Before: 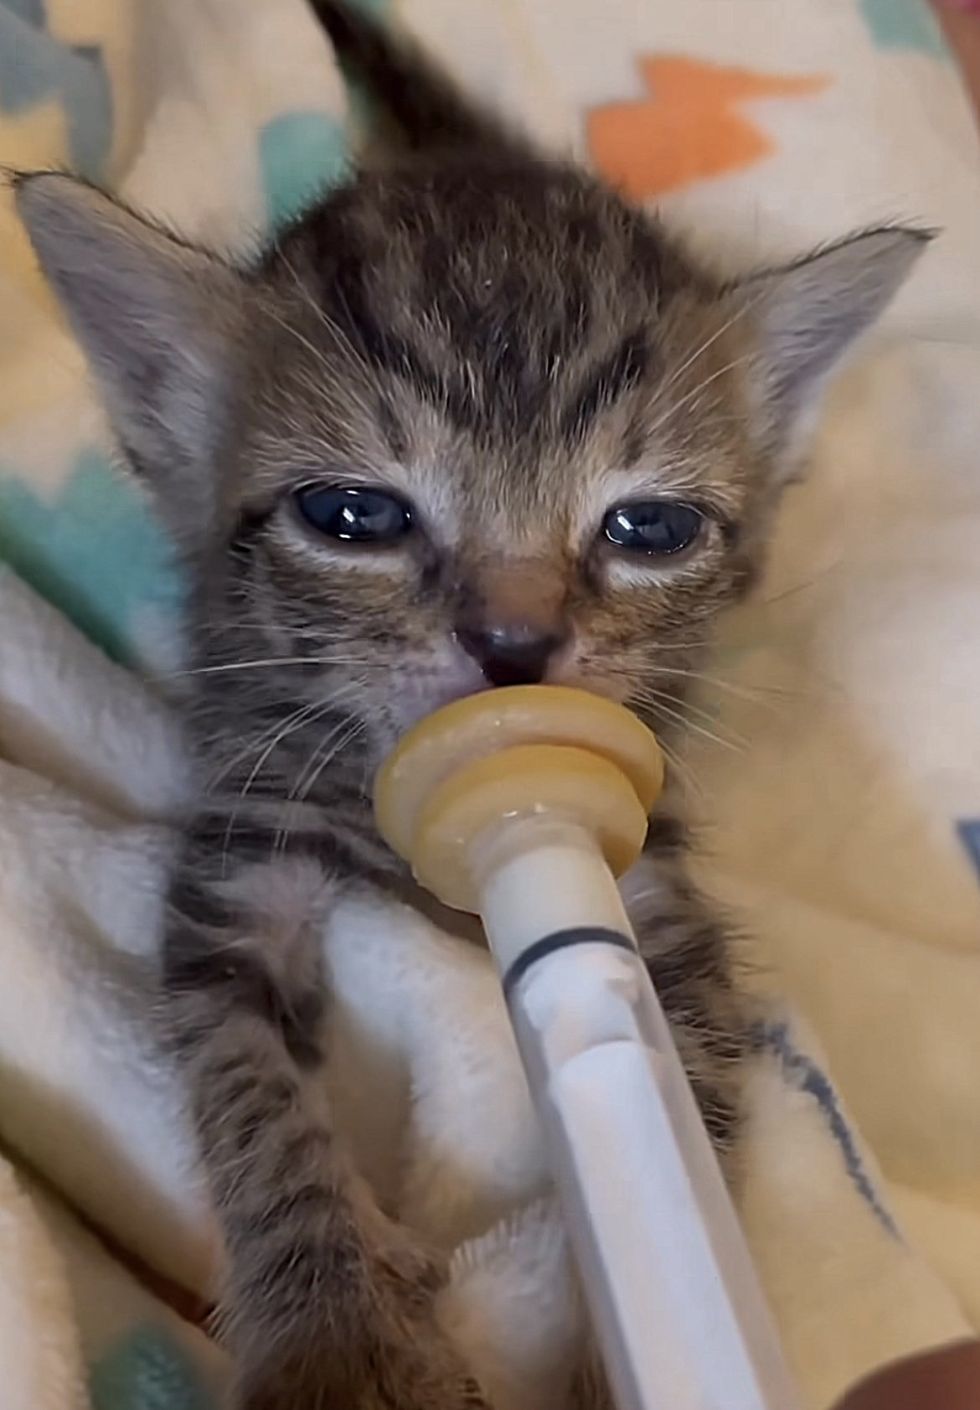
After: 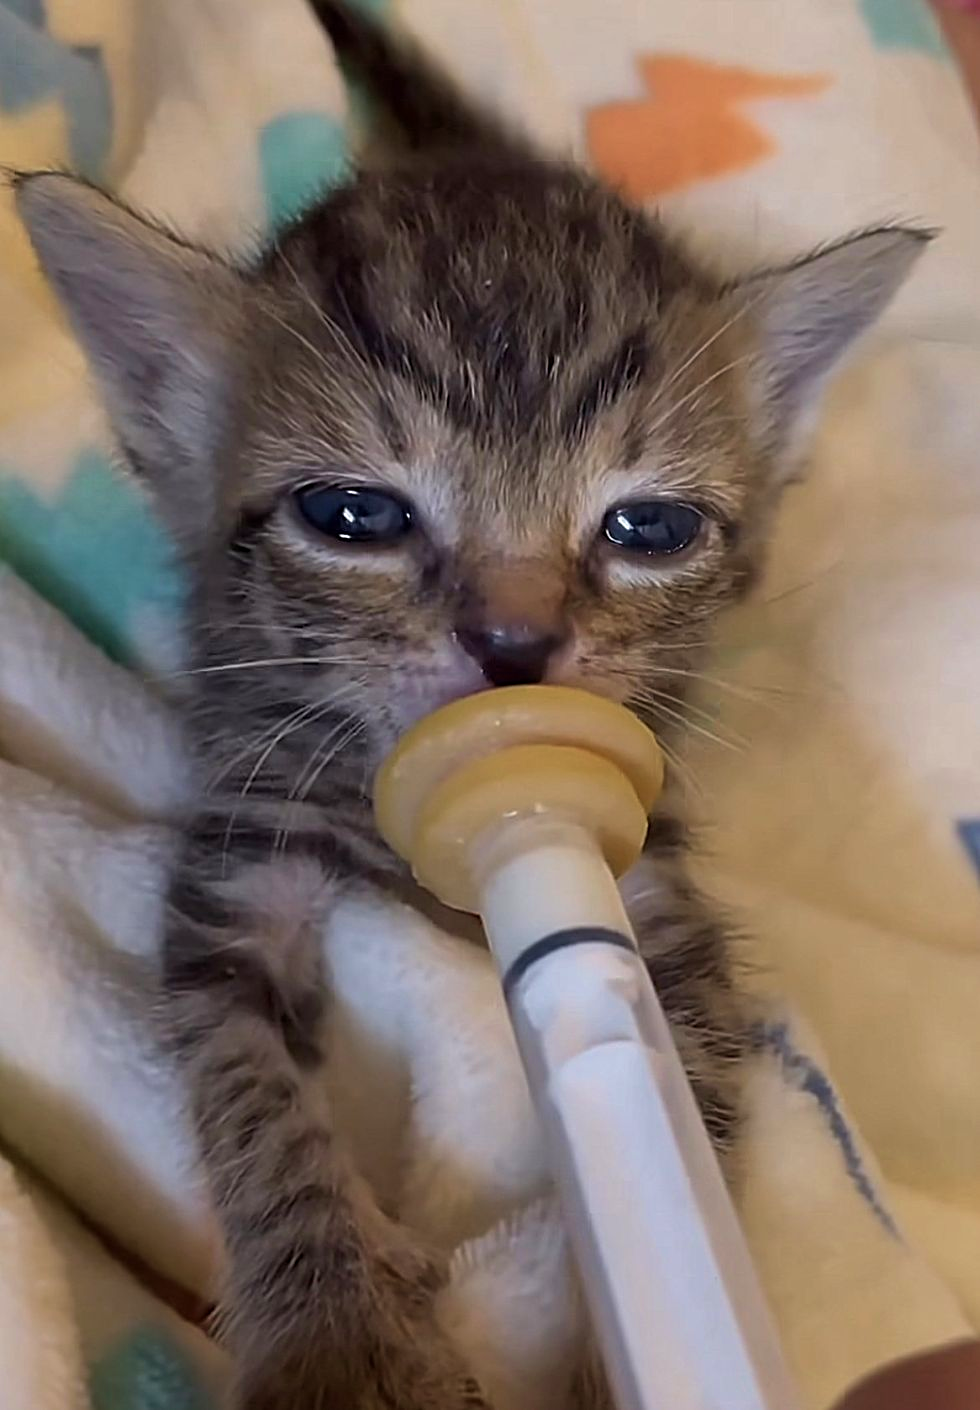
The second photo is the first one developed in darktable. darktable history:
velvia: on, module defaults
sharpen: amount 0.207
